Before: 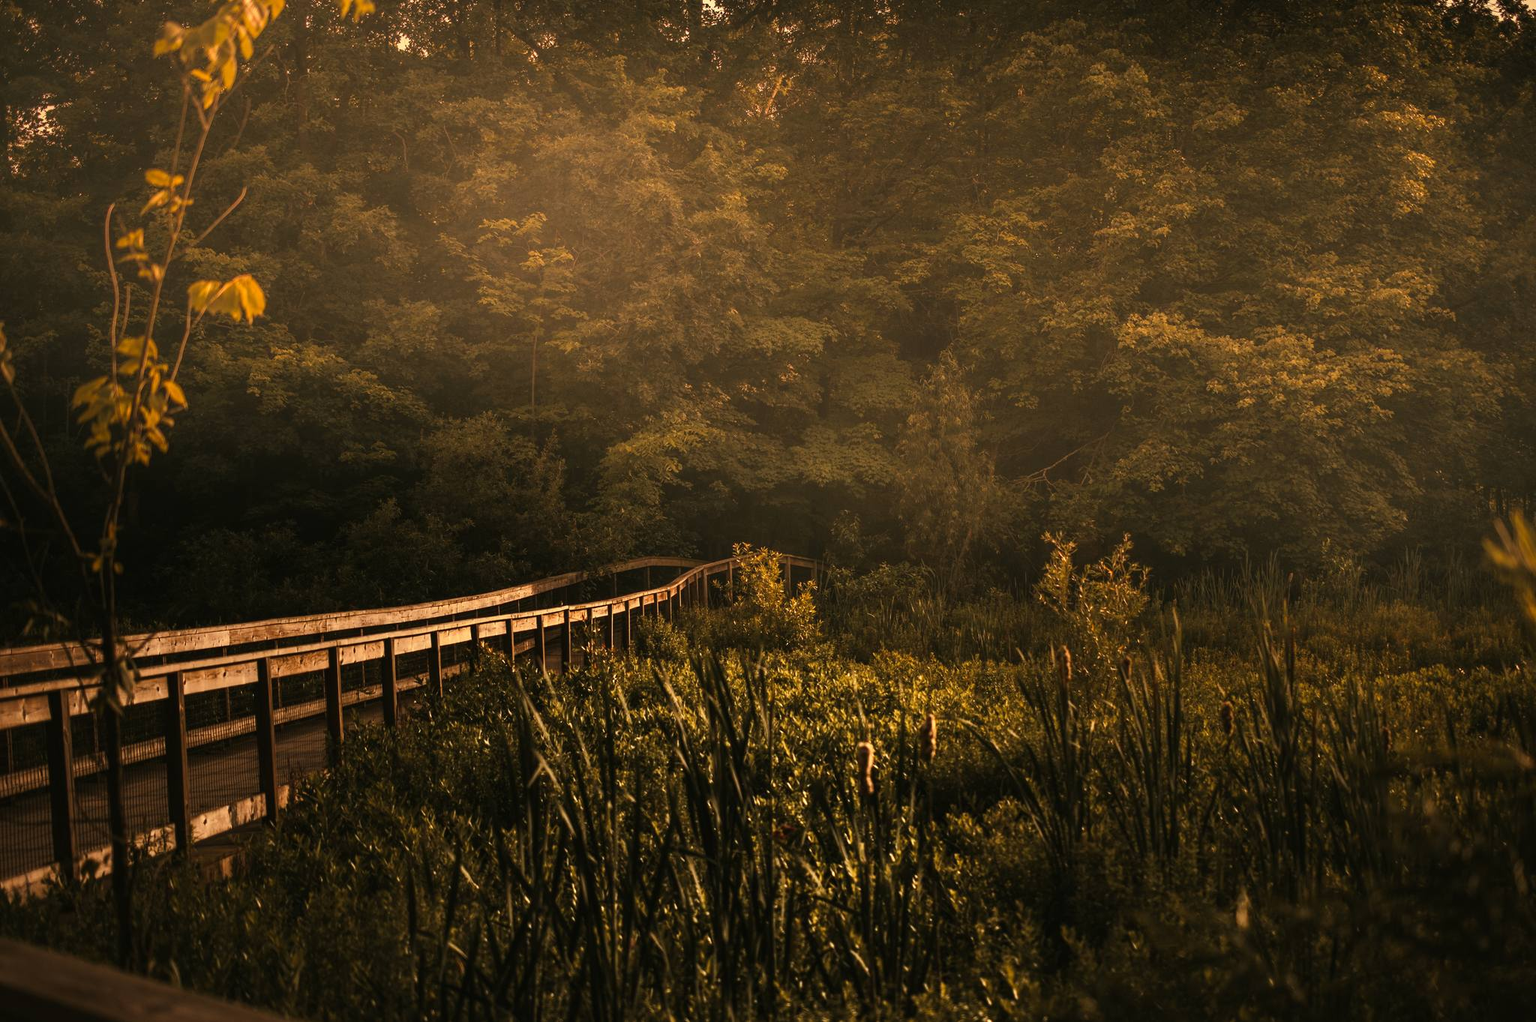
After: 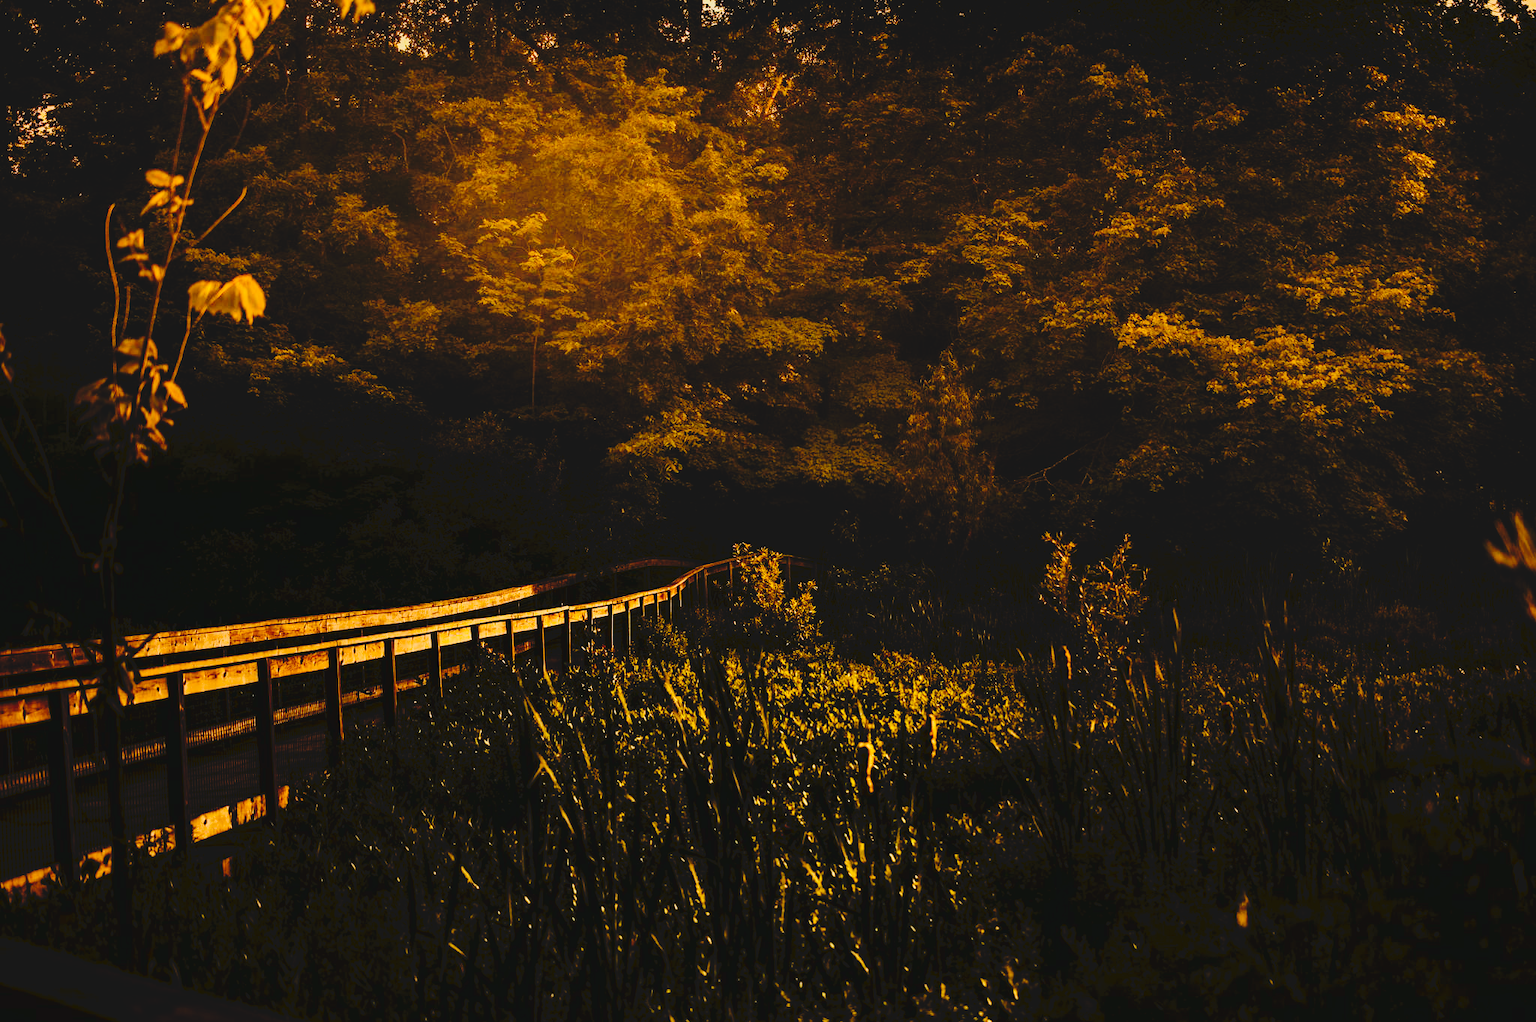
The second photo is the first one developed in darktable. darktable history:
tone curve: curves: ch0 [(0, 0) (0.003, 0.084) (0.011, 0.084) (0.025, 0.084) (0.044, 0.084) (0.069, 0.085) (0.1, 0.09) (0.136, 0.1) (0.177, 0.119) (0.224, 0.144) (0.277, 0.205) (0.335, 0.298) (0.399, 0.417) (0.468, 0.525) (0.543, 0.631) (0.623, 0.72) (0.709, 0.8) (0.801, 0.867) (0.898, 0.934) (1, 1)], preserve colors none
color balance rgb: perceptual saturation grading › global saturation 25%, global vibrance 20%
filmic rgb: black relative exposure -5 EV, hardness 2.88, contrast 1.3, highlights saturation mix -30%
